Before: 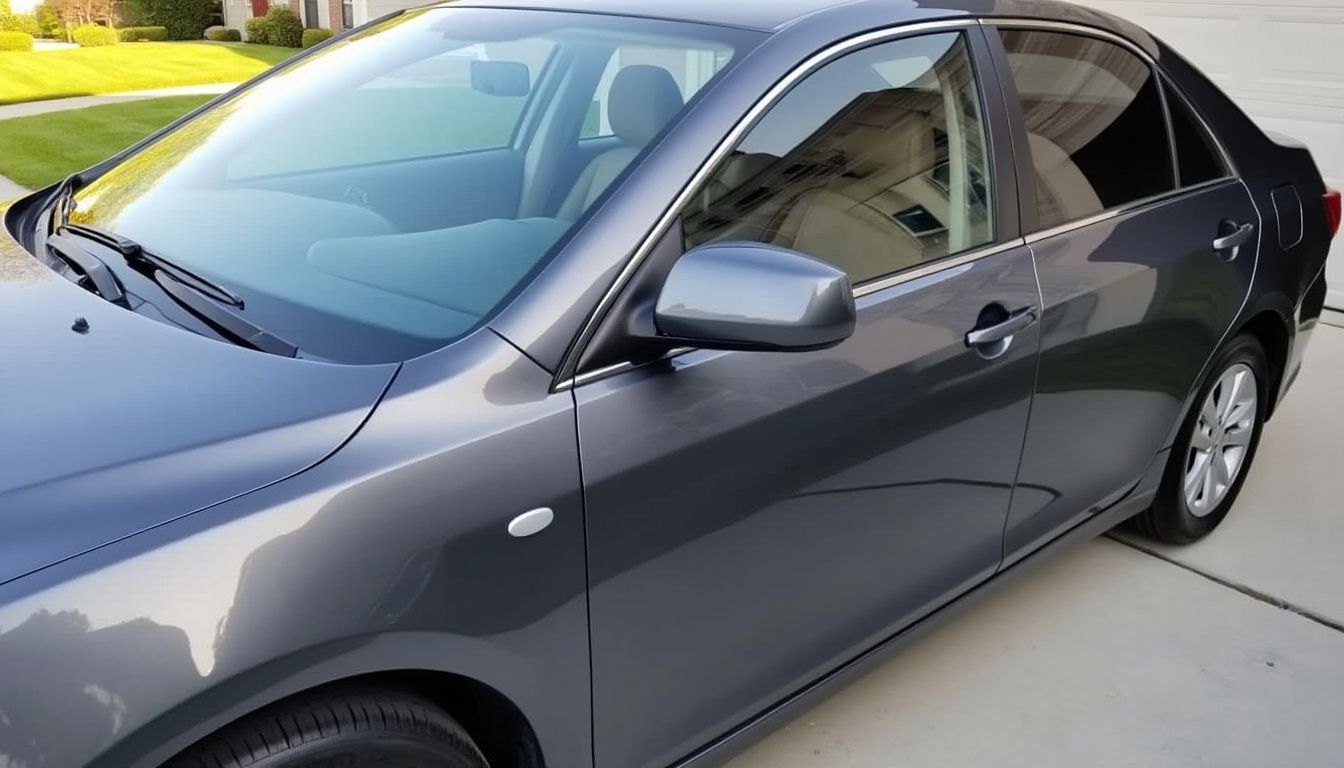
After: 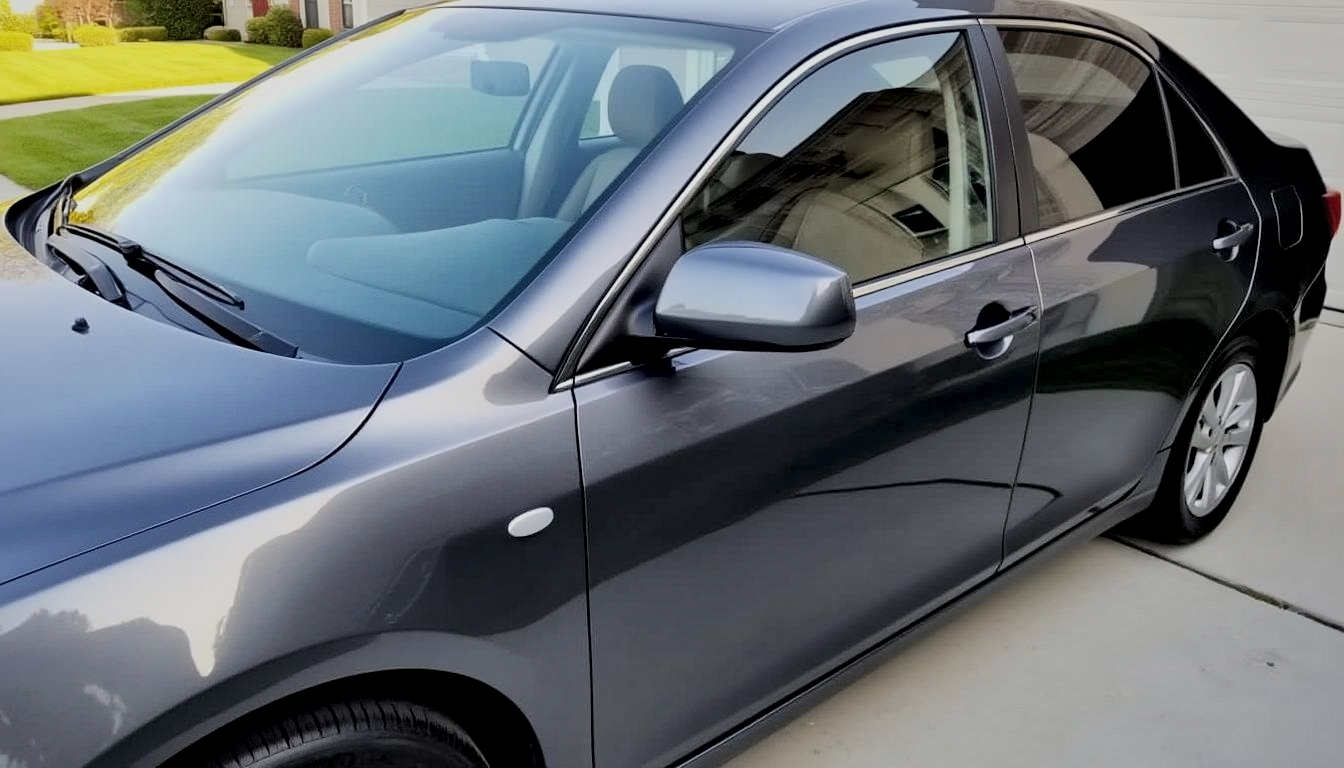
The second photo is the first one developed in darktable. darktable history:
local contrast: mode bilateral grid, contrast 25, coarseness 60, detail 151%, midtone range 0.2
filmic rgb: black relative exposure -7.48 EV, white relative exposure 4.83 EV, hardness 3.4, color science v6 (2022)
